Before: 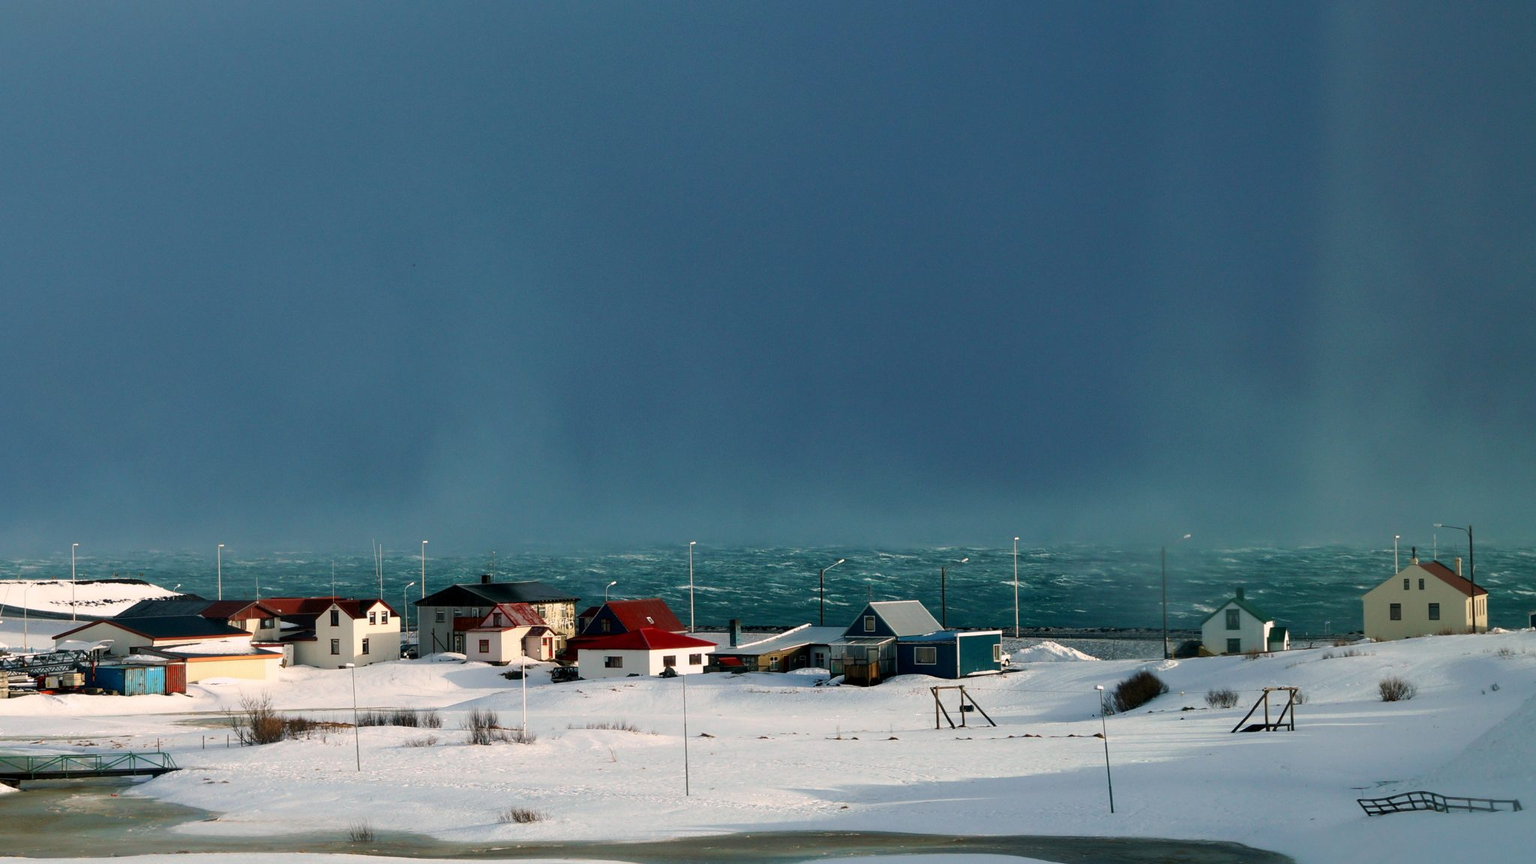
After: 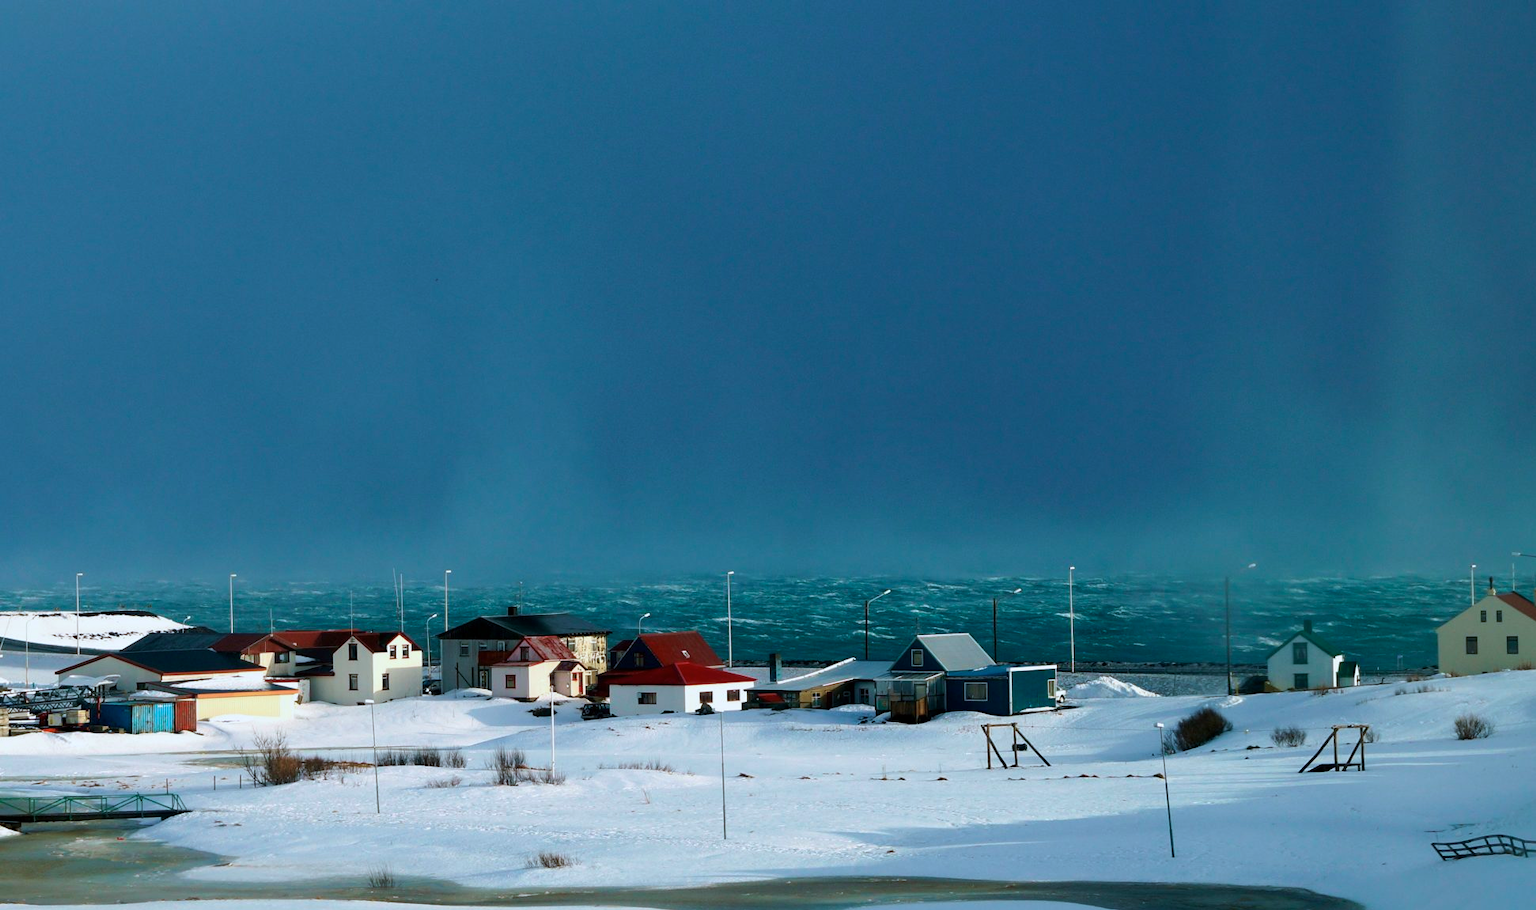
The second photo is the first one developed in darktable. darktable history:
crop and rotate: right 5.167%
velvia: on, module defaults
color calibration: illuminant F (fluorescent), F source F9 (Cool White Deluxe 4150 K) – high CRI, x 0.374, y 0.373, temperature 4158.34 K
